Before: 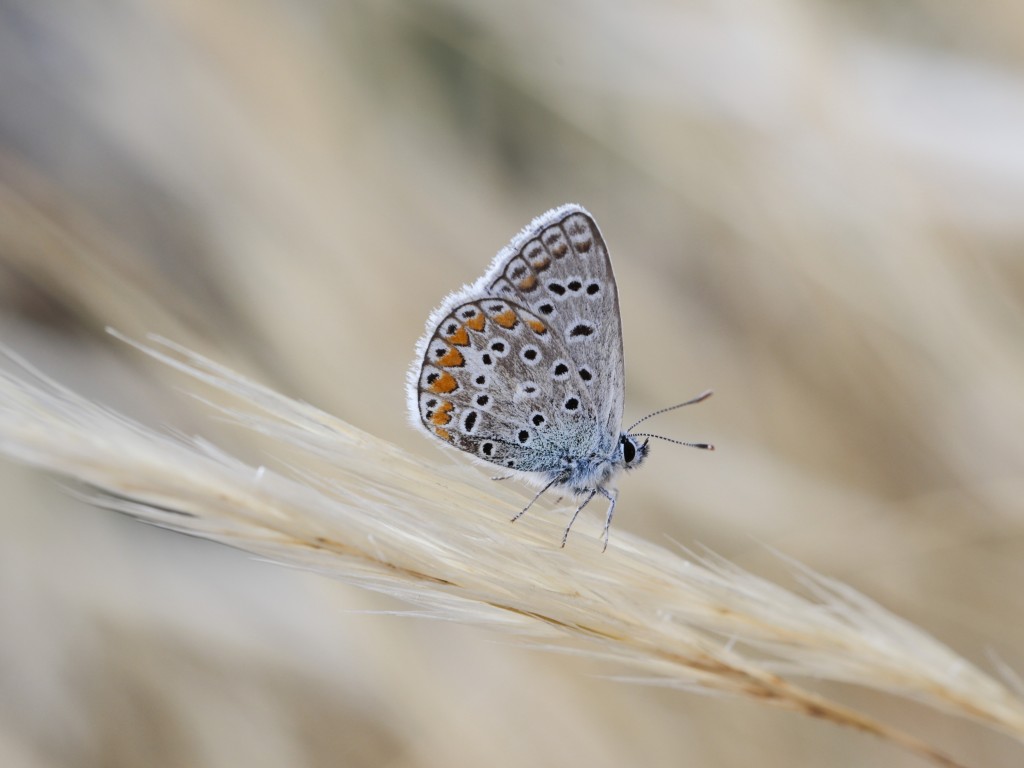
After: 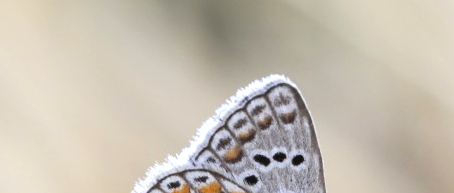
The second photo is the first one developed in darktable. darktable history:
tone equalizer: smoothing diameter 24.89%, edges refinement/feathering 8.81, preserve details guided filter
crop: left 28.905%, top 16.856%, right 26.689%, bottom 57.995%
exposure: exposure 0.564 EV, compensate exposure bias true, compensate highlight preservation false
